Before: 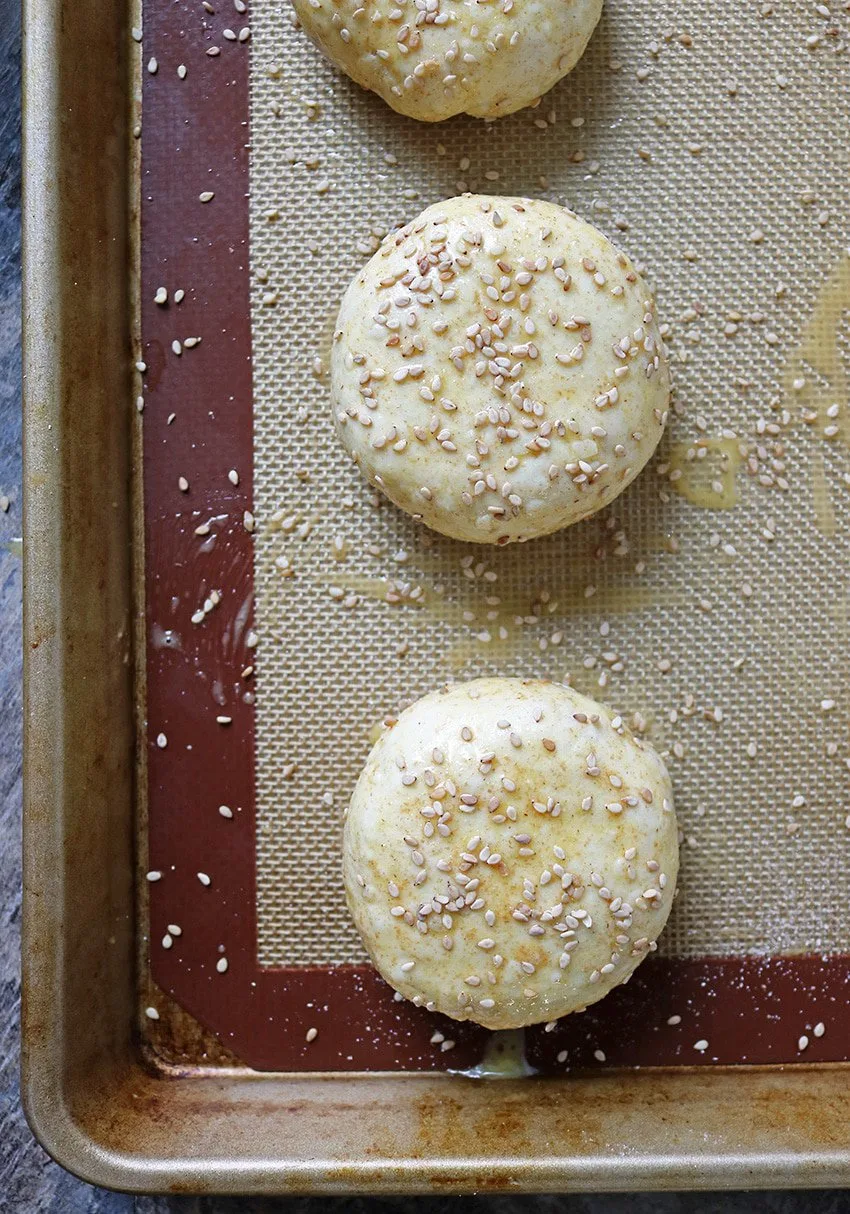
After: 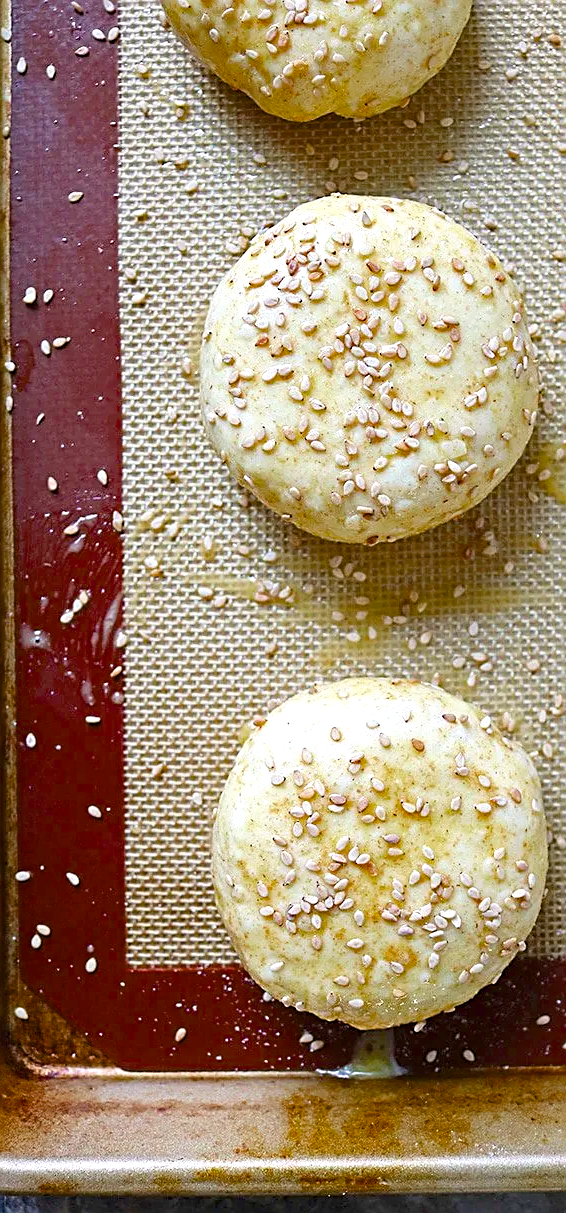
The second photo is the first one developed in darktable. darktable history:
exposure: black level correction 0, exposure 0.702 EV, compensate highlight preservation false
sharpen: amount 0.594
crop and rotate: left 15.462%, right 17.935%
color balance rgb: perceptual saturation grading › global saturation 30.257%, global vibrance -8.542%, contrast -12.585%, saturation formula JzAzBz (2021)
